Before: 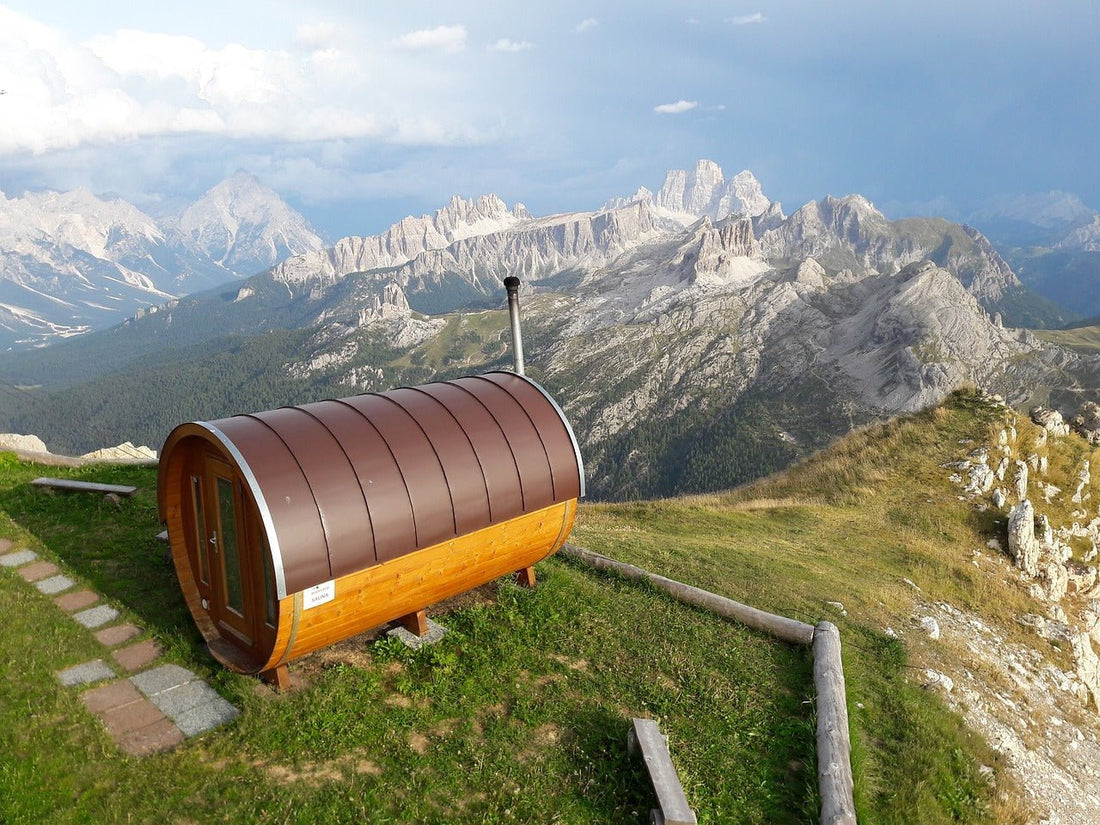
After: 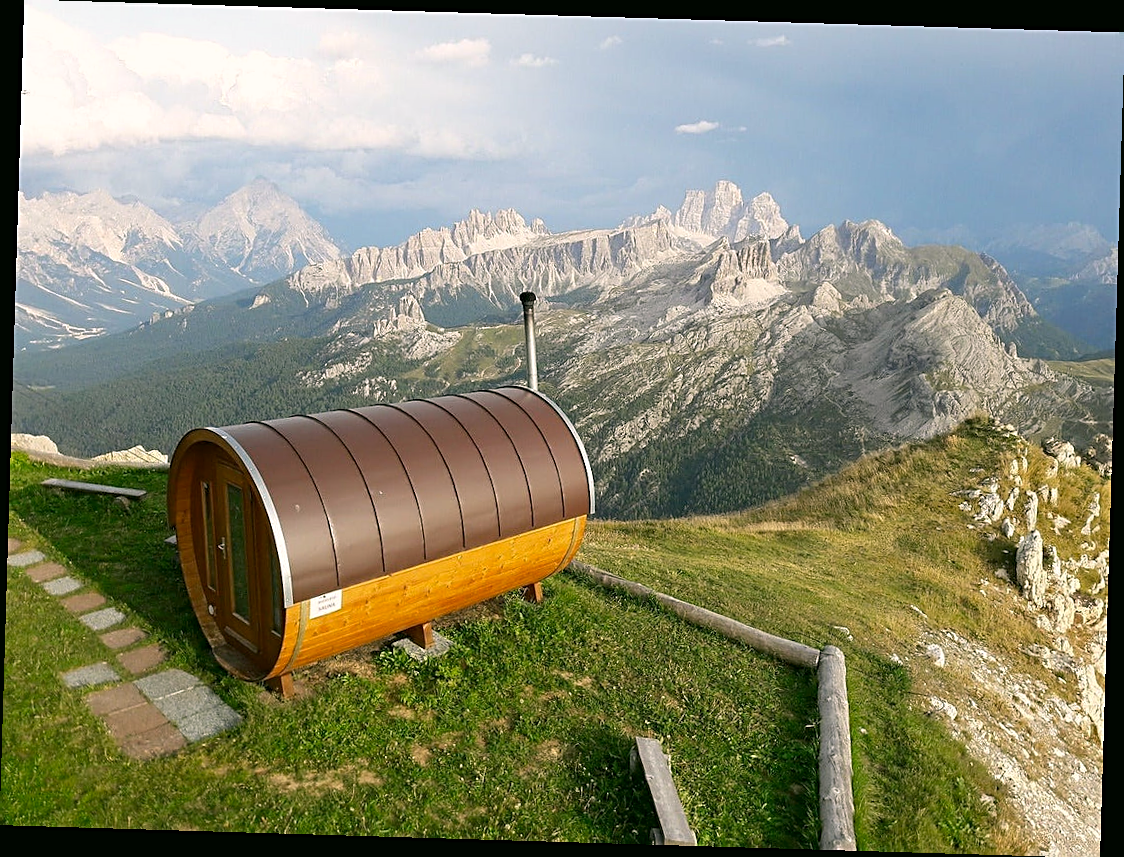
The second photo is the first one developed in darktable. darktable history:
sharpen: on, module defaults
rotate and perspective: rotation 1.72°, automatic cropping off
color correction: highlights a* 4.02, highlights b* 4.98, shadows a* -7.55, shadows b* 4.98
